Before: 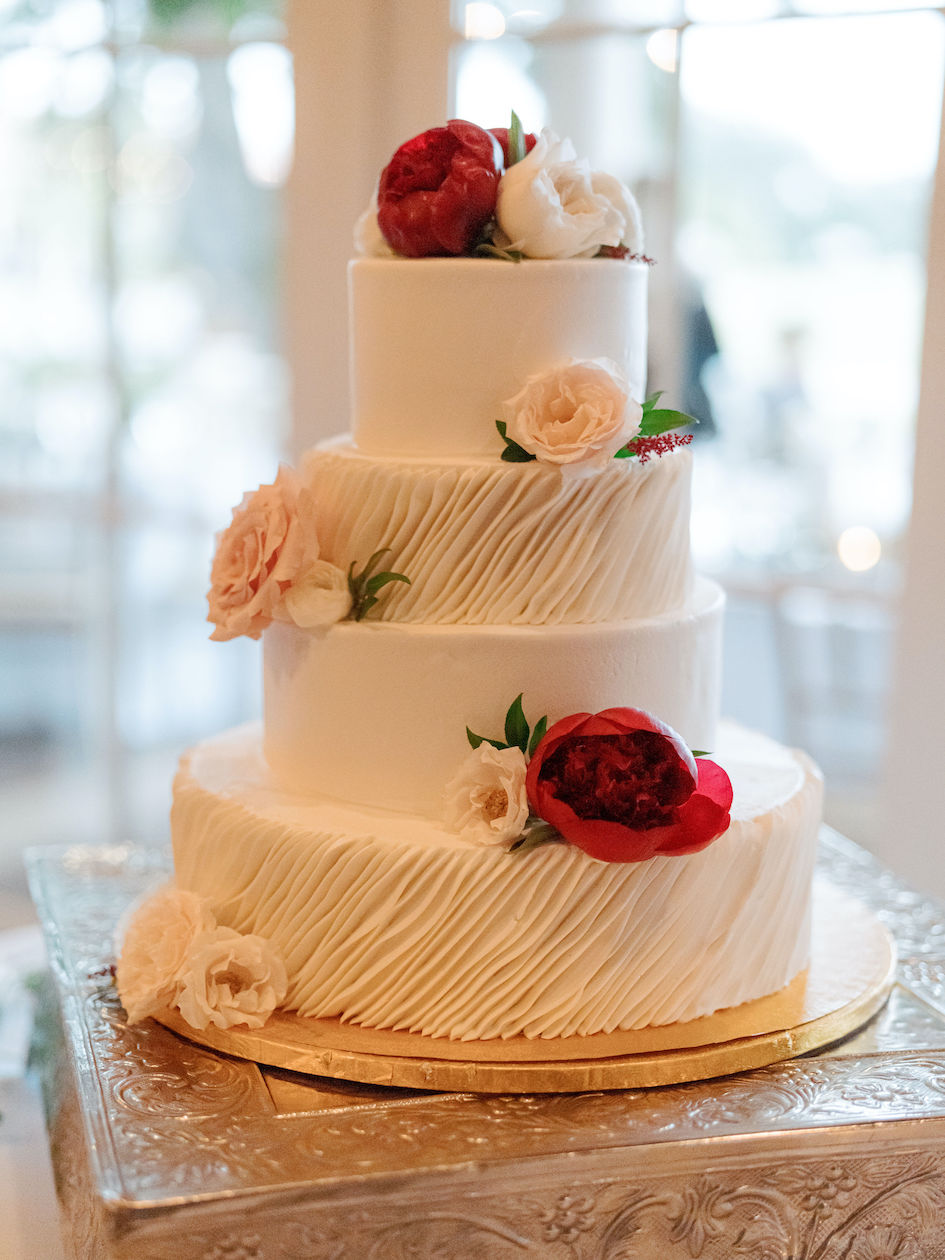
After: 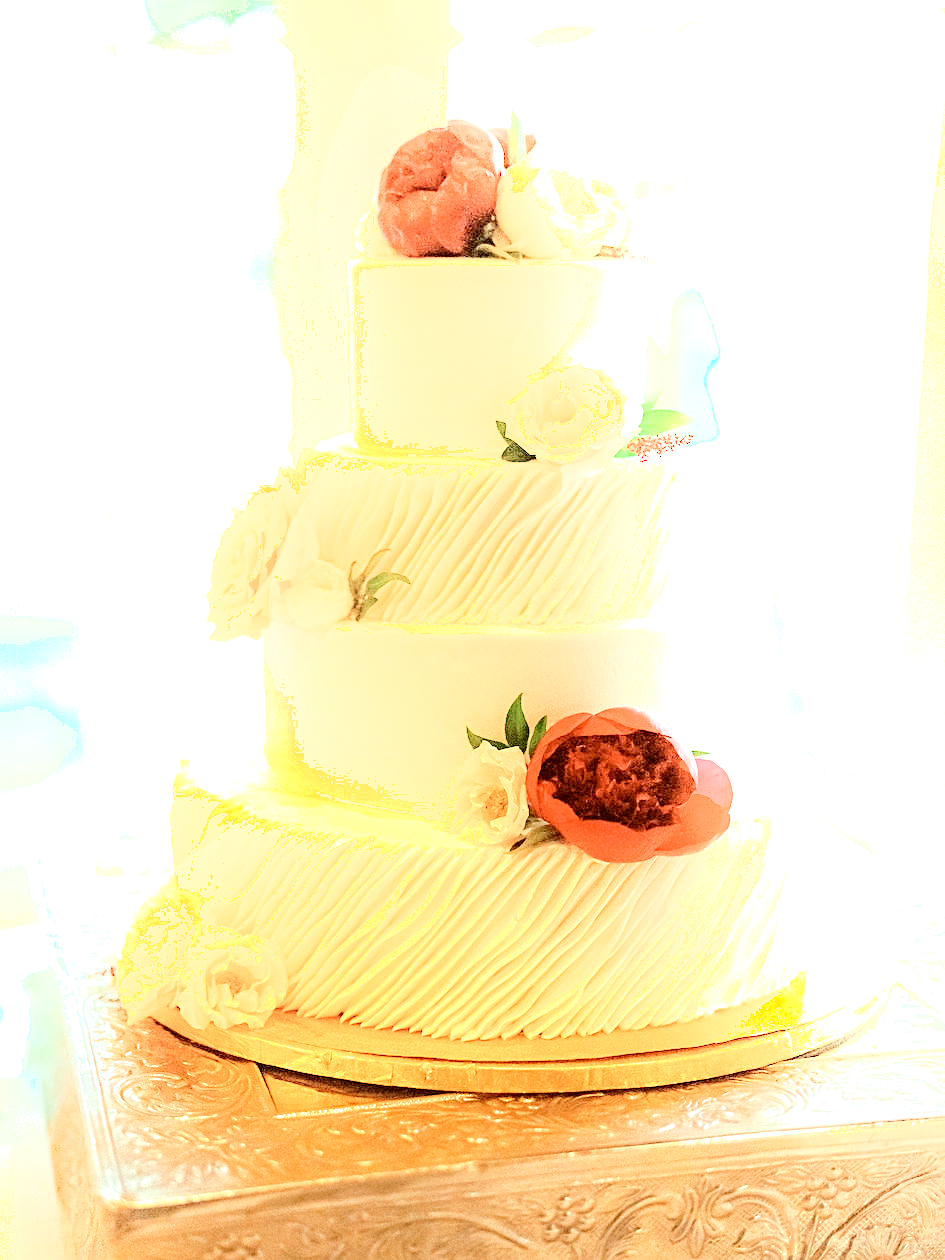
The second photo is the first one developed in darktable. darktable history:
shadows and highlights: shadows -40.15, highlights 62.88, soften with gaussian
grain: coarseness 0.81 ISO, strength 1.34%, mid-tones bias 0%
color correction: highlights a* -5.94, highlights b* 9.48, shadows a* 10.12, shadows b* 23.94
exposure: black level correction 0, exposure 1.1 EV, compensate exposure bias true, compensate highlight preservation false
sharpen: on, module defaults
